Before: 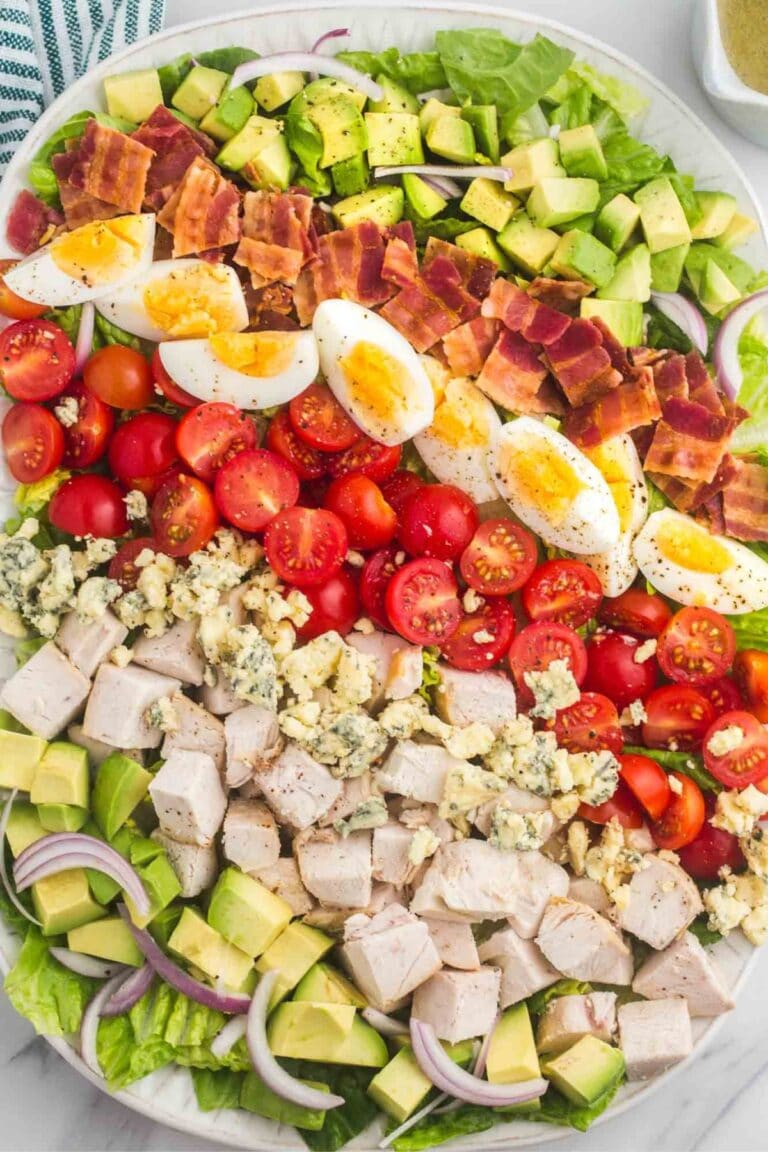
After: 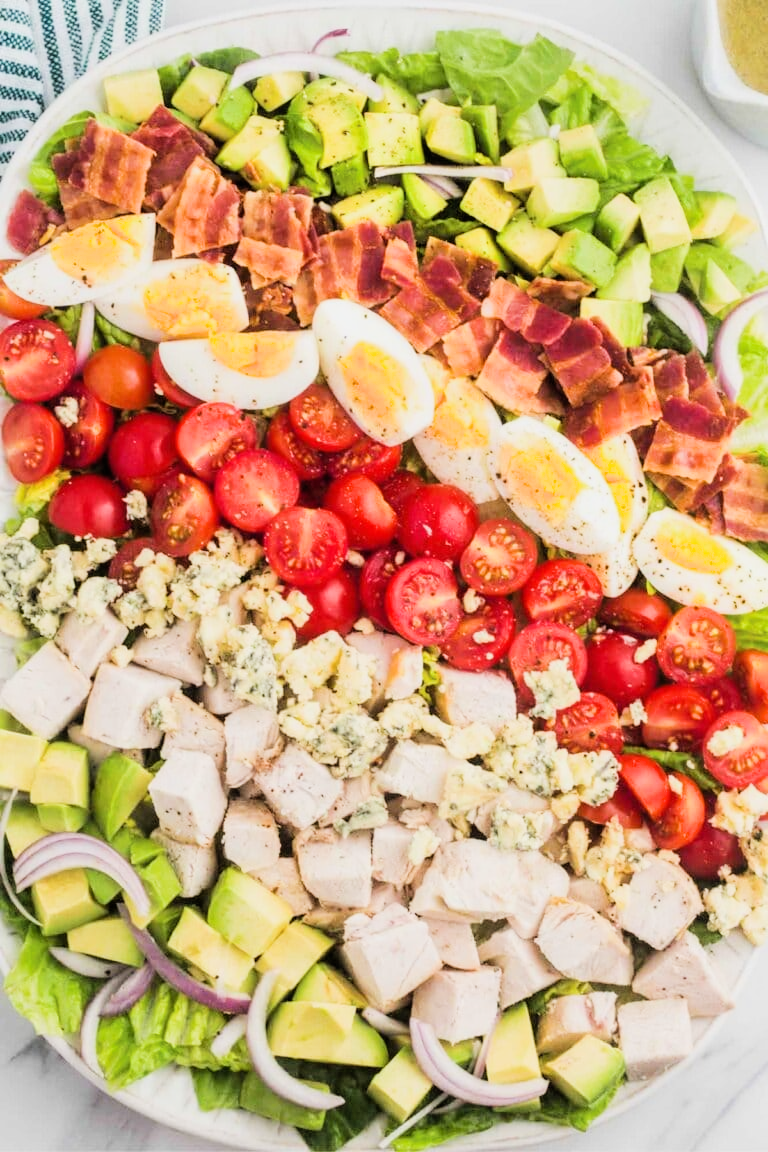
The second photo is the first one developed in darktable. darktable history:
exposure: black level correction 0, exposure 0.499 EV, compensate exposure bias true, compensate highlight preservation false
filmic rgb: black relative exposure -5.03 EV, white relative exposure 3.99 EV, threshold 3 EV, hardness 2.89, contrast 1.297, highlights saturation mix -29.08%, enable highlight reconstruction true
